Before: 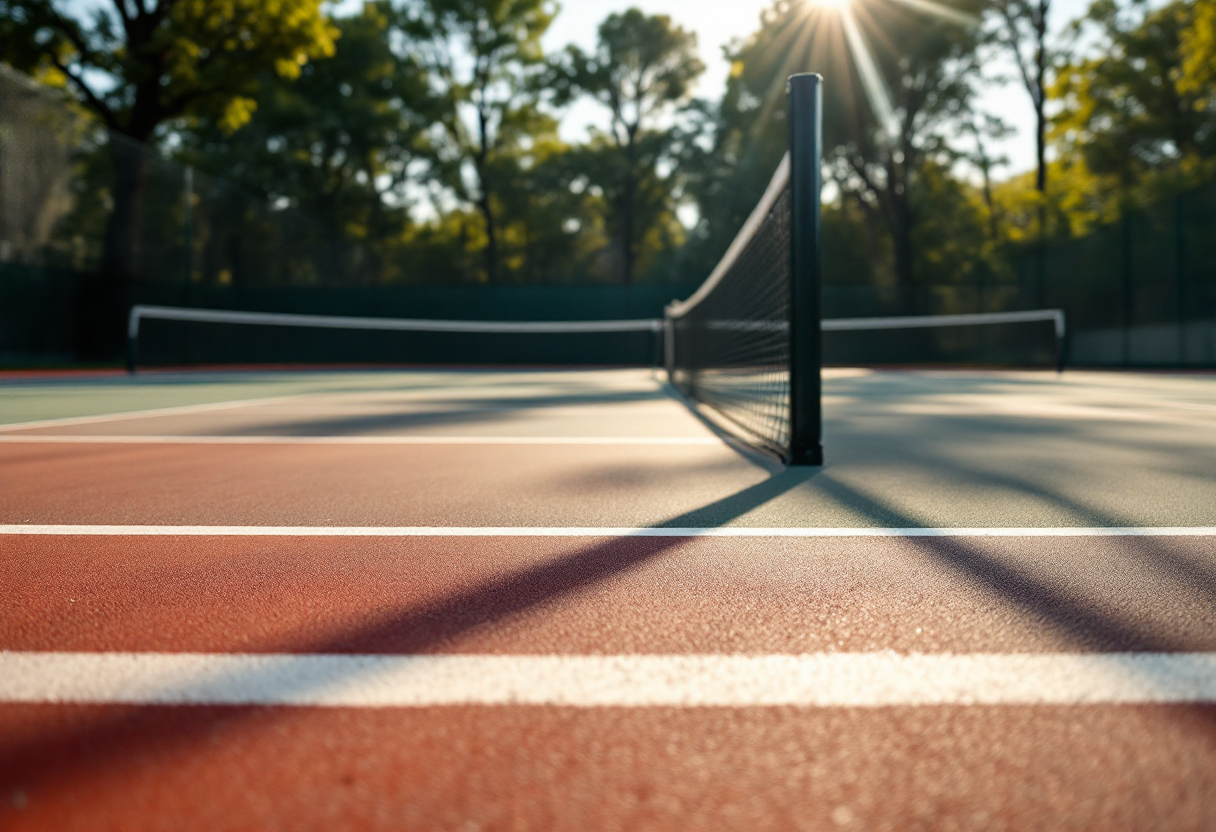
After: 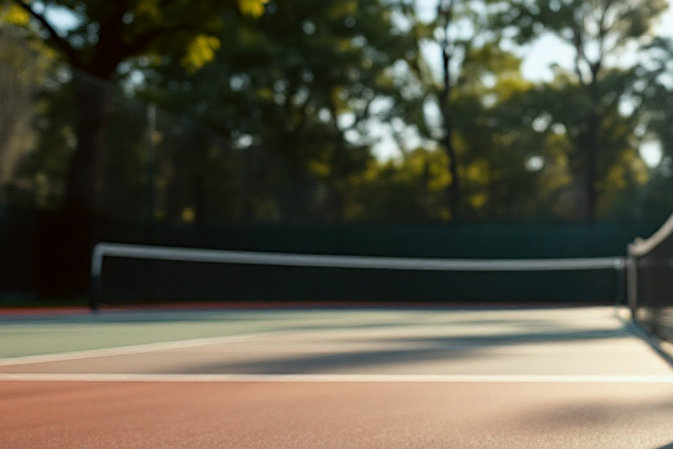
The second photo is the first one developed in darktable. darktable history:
sharpen: on, module defaults
crop and rotate: left 3.064%, top 7.568%, right 41.528%, bottom 38.374%
contrast equalizer: y [[0.6 ×6], [0.55 ×6], [0 ×6], [0 ×6], [0 ×6]], mix -0.194
color correction: highlights a* -2.74, highlights b* -2.71, shadows a* 2.28, shadows b* 2.88
